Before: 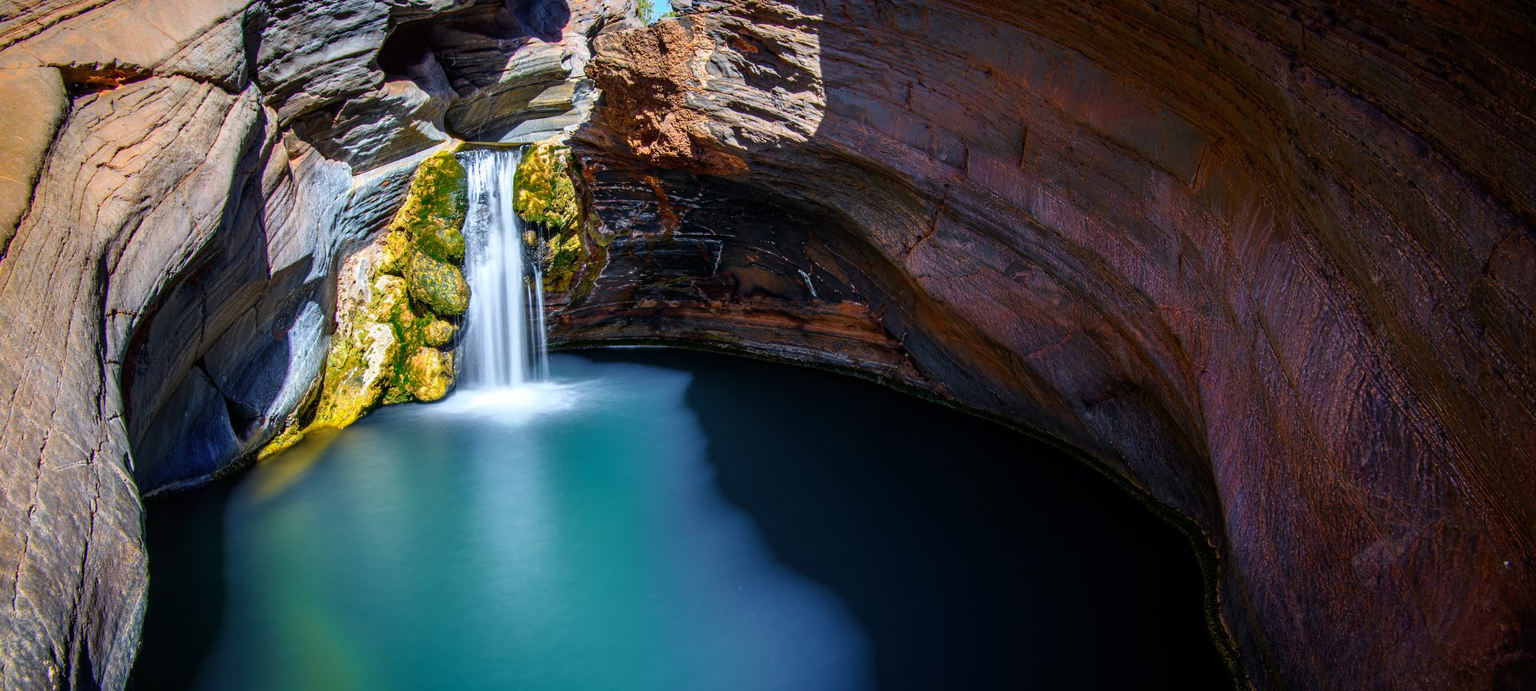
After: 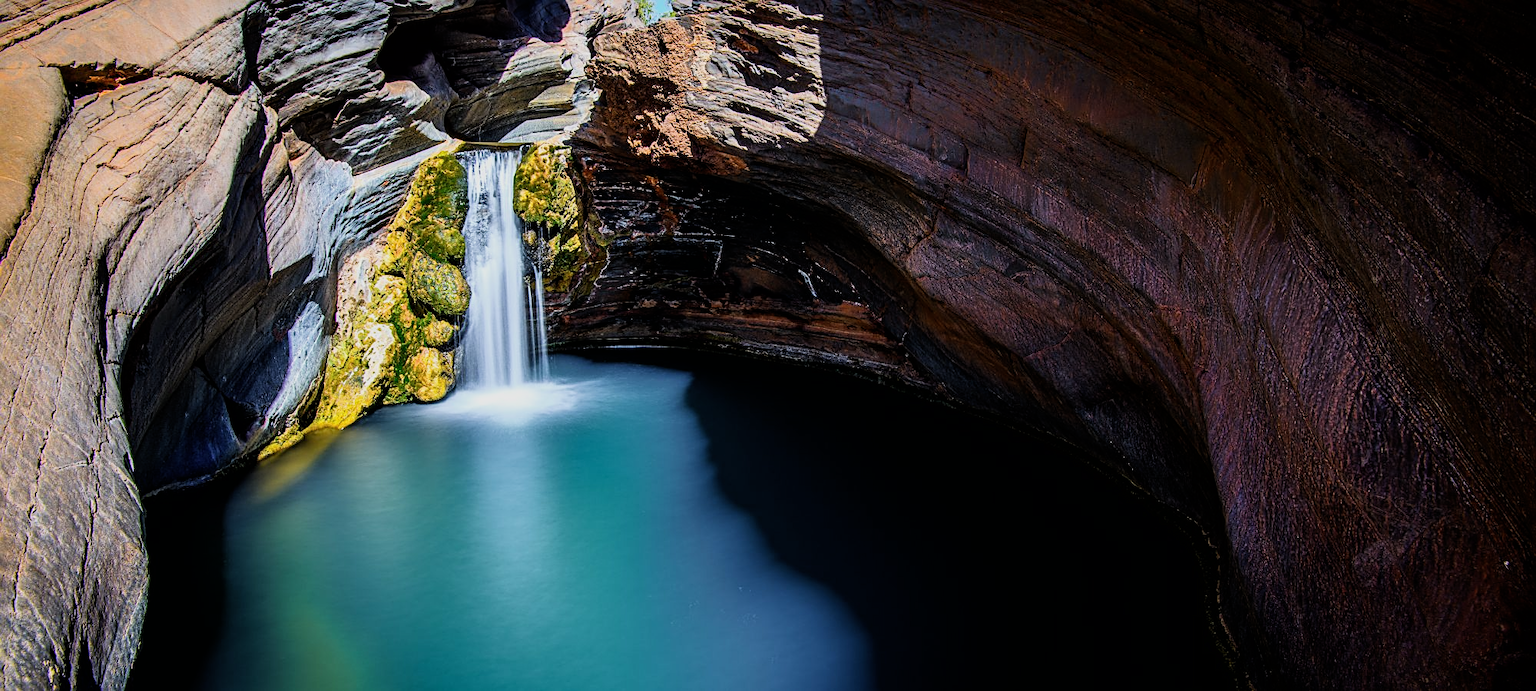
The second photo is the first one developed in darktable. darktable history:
sharpen: on, module defaults
filmic rgb: black relative exposure -16 EV, white relative exposure 5.33 EV, hardness 5.92, contrast 1.246
